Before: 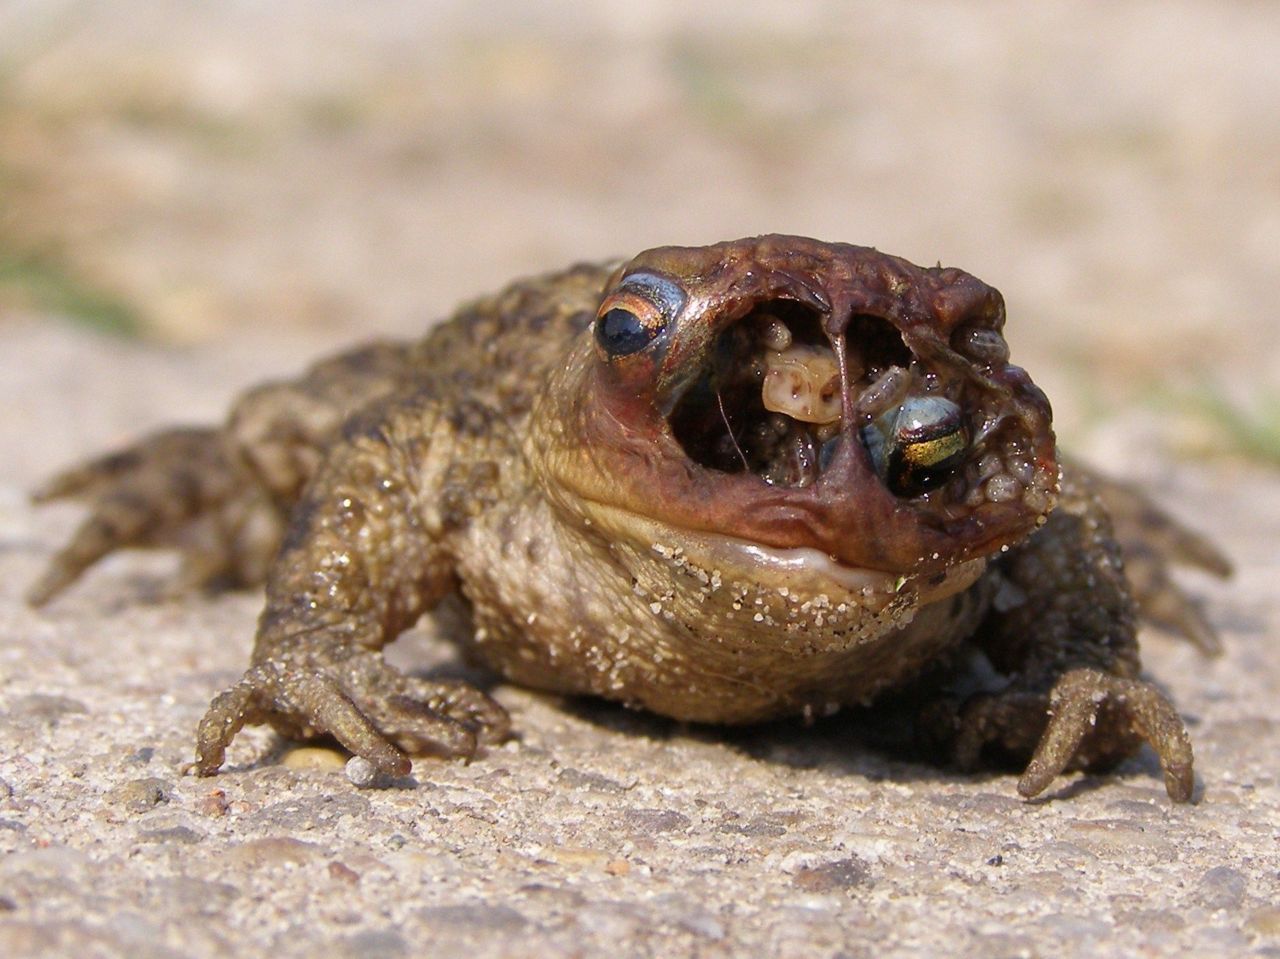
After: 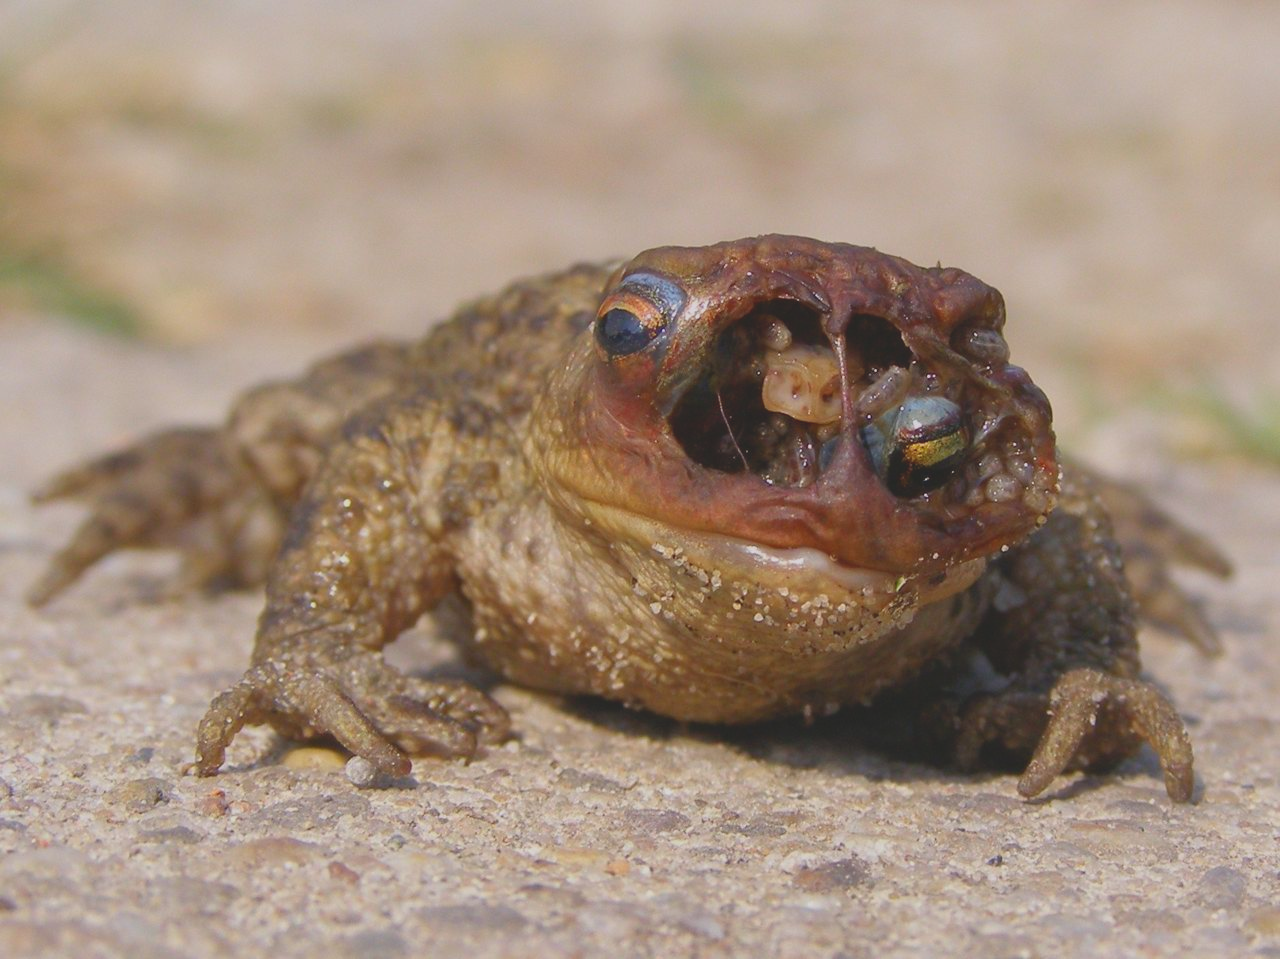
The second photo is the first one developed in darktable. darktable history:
tone equalizer: on, module defaults
contrast brightness saturation: contrast -0.28
